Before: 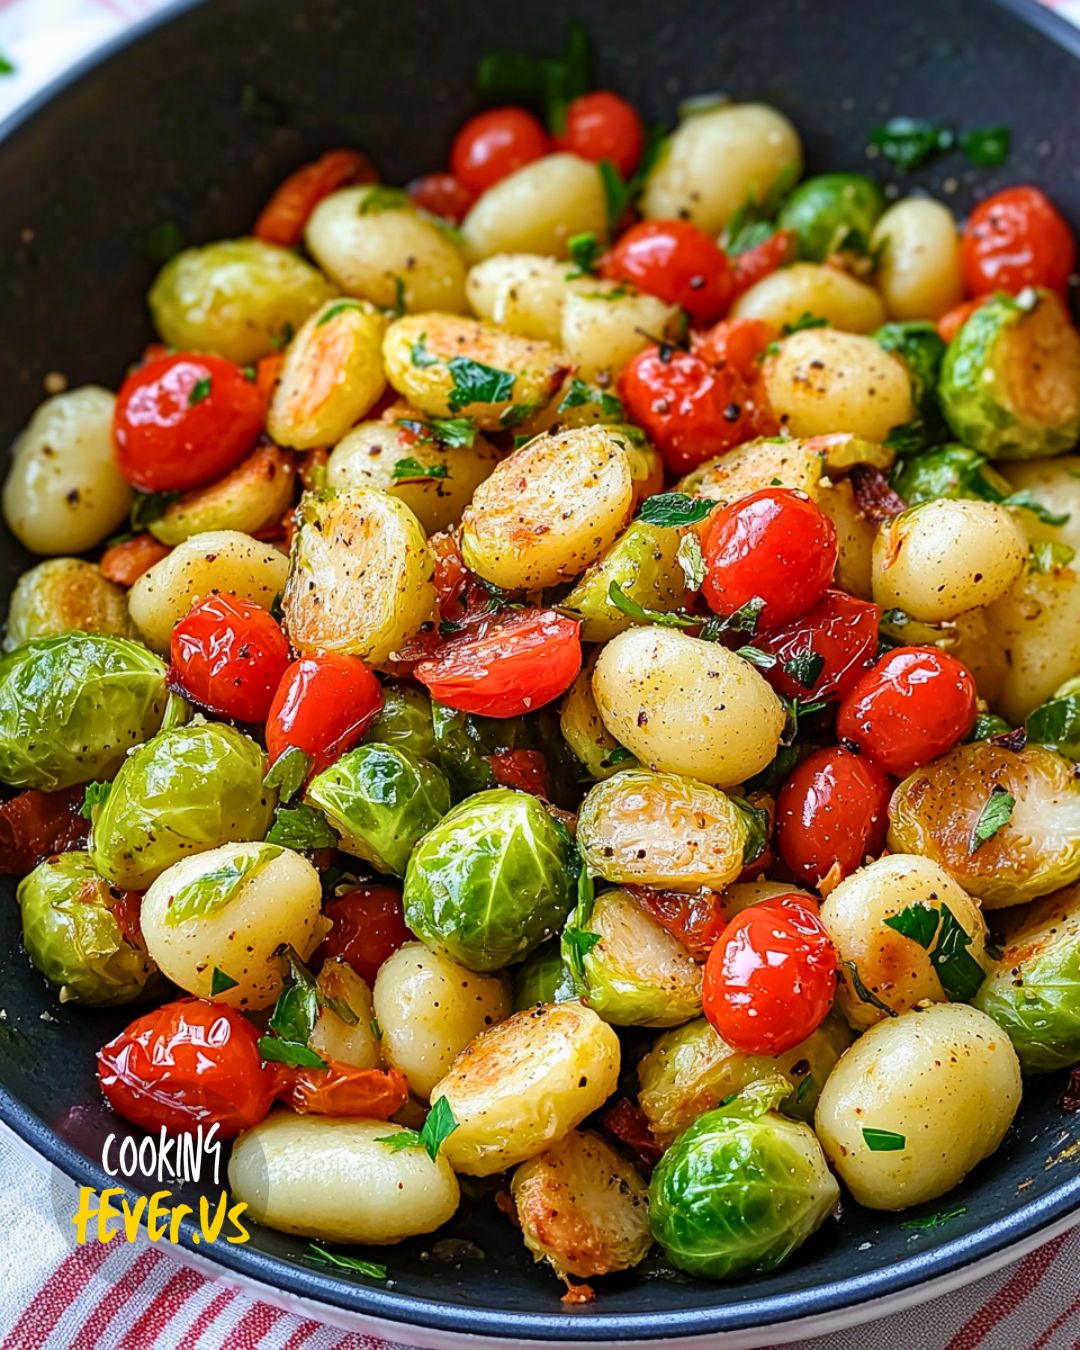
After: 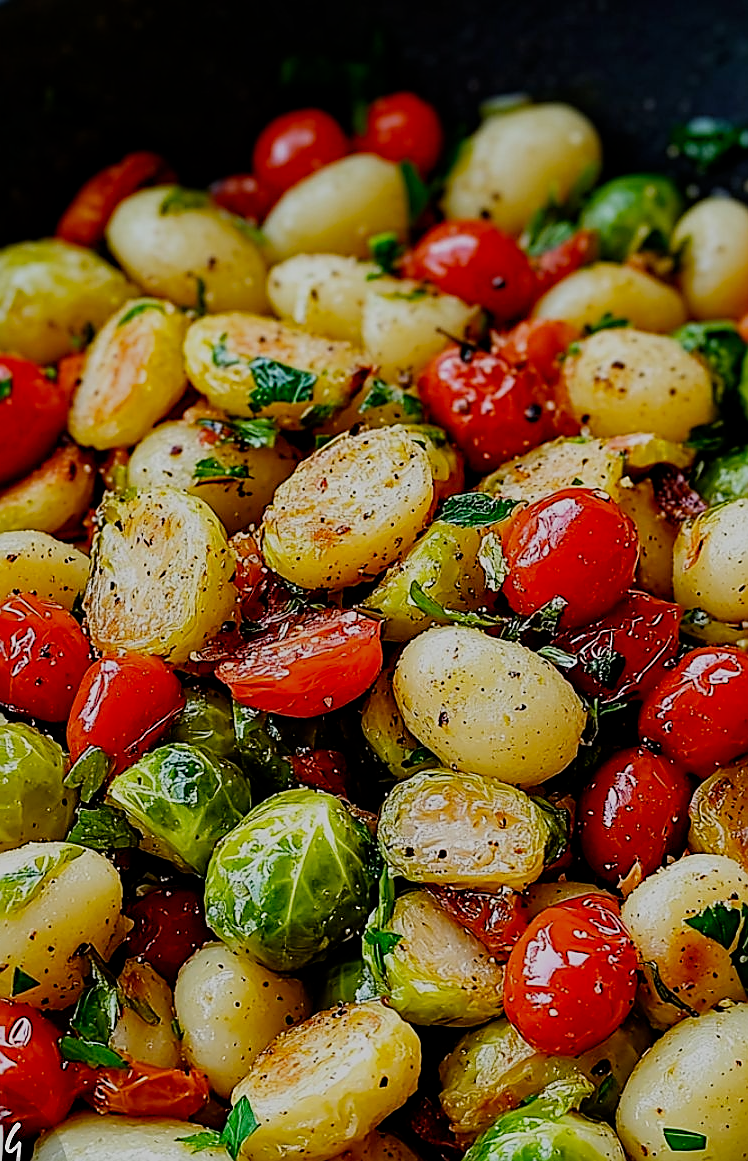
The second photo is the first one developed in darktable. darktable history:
filmic rgb: middle gray luminance 29%, black relative exposure -10.3 EV, white relative exposure 5.5 EV, threshold 6 EV, target black luminance 0%, hardness 3.95, latitude 2.04%, contrast 1.132, highlights saturation mix 5%, shadows ↔ highlights balance 15.11%, add noise in highlights 0, preserve chrominance no, color science v3 (2019), use custom middle-gray values true, iterations of high-quality reconstruction 0, contrast in highlights soft, enable highlight reconstruction true
crop: left 18.479%, right 12.2%, bottom 13.971%
sharpen: radius 1.4, amount 1.25, threshold 0.7
